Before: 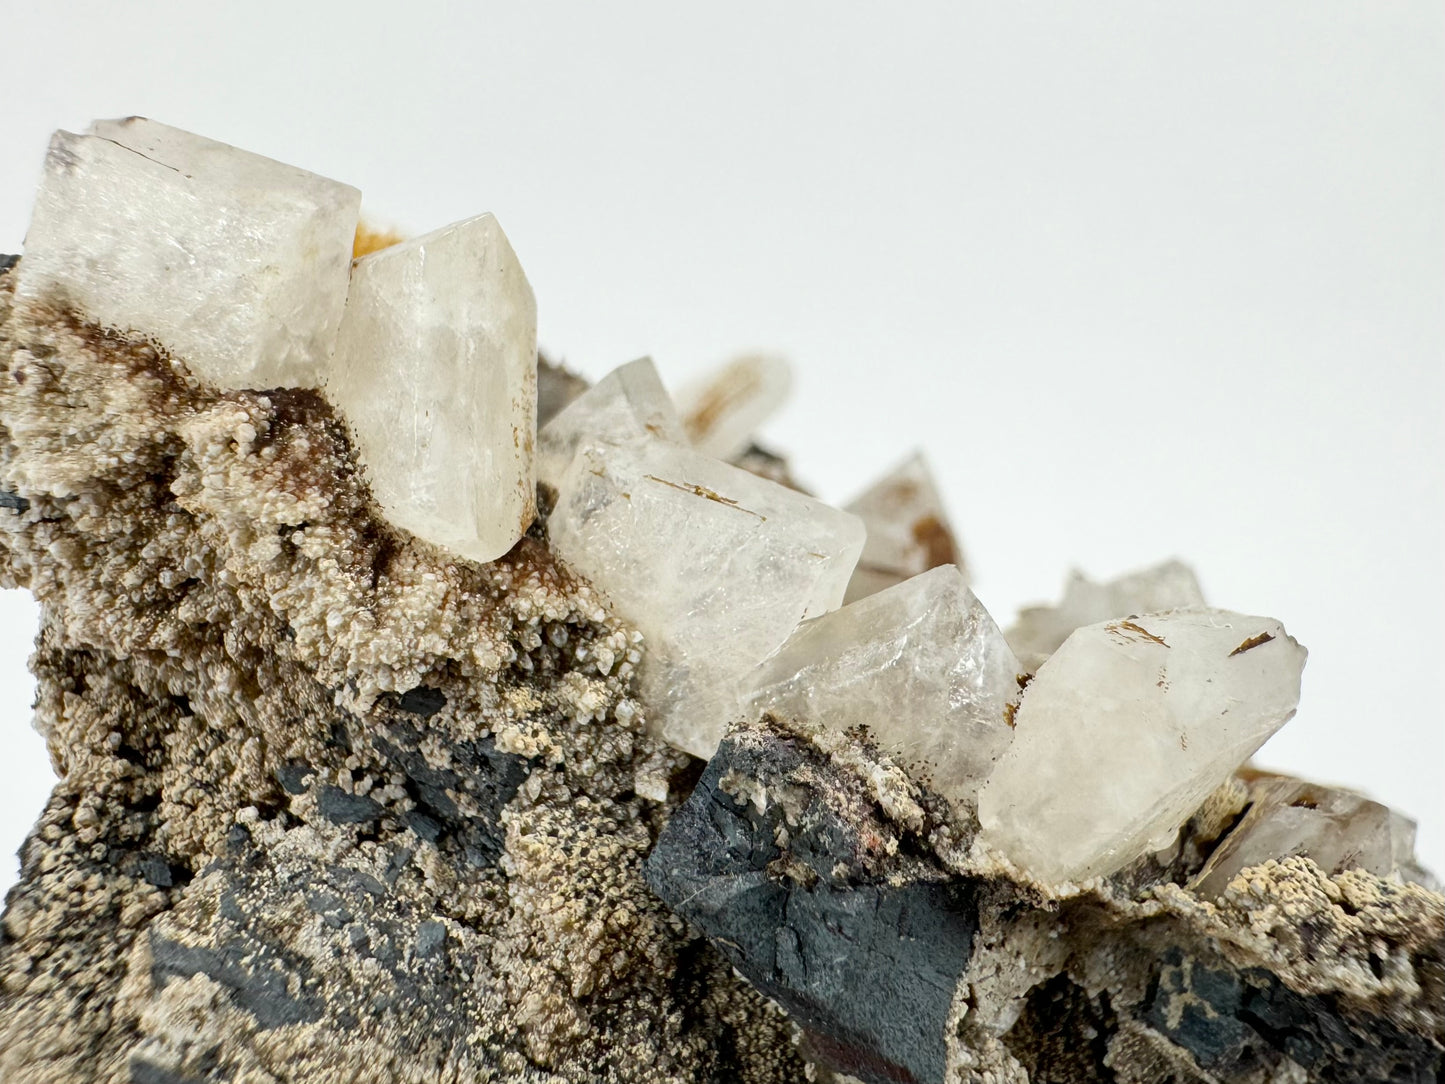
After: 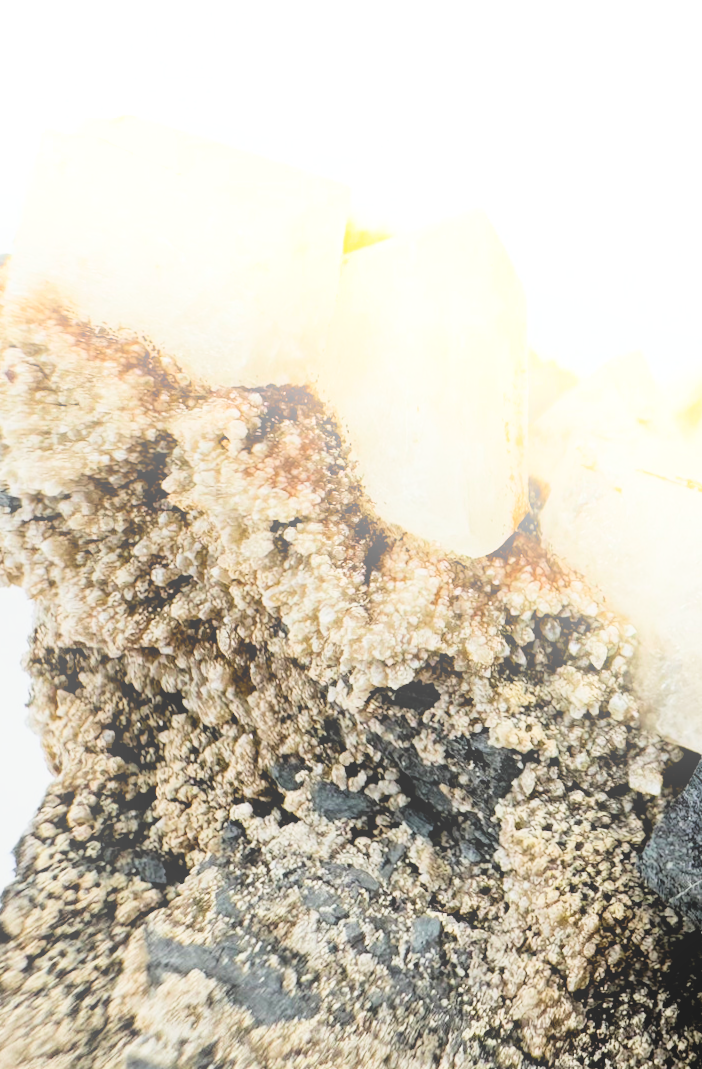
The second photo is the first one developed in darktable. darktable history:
filmic rgb: black relative exposure -5 EV, hardness 2.88, contrast 1.3, highlights saturation mix -30%
exposure: exposure 0.556 EV, compensate highlight preservation false
bloom: on, module defaults
crop and rotate: left 0%, top 0%, right 50.845%
rotate and perspective: rotation -0.45°, automatic cropping original format, crop left 0.008, crop right 0.992, crop top 0.012, crop bottom 0.988
